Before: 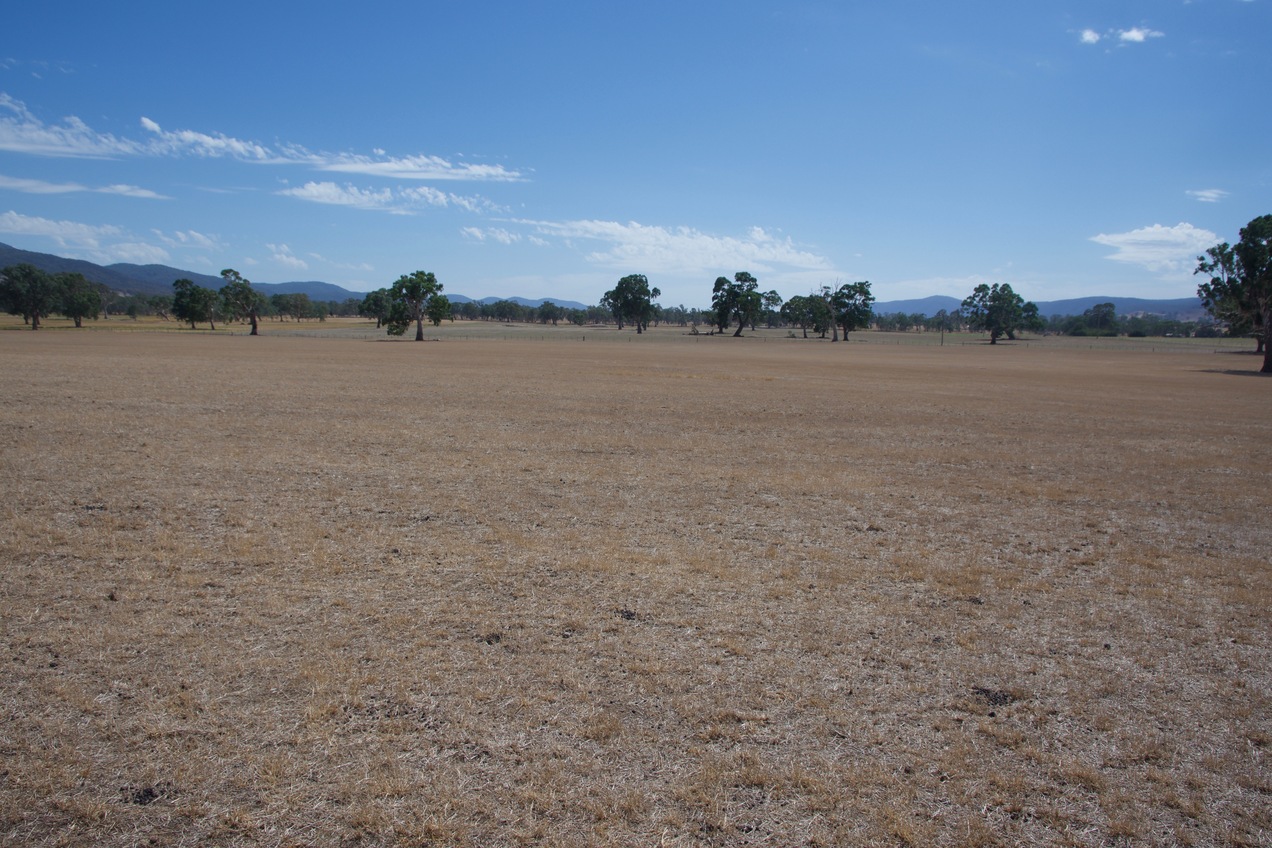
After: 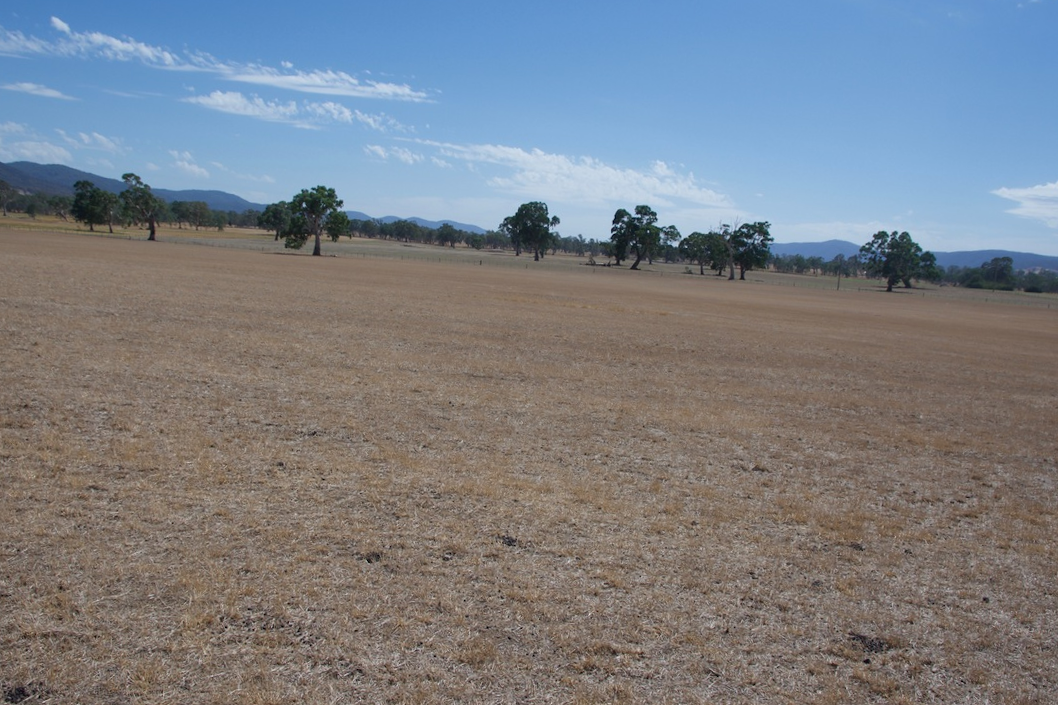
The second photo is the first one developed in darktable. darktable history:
crop and rotate: angle -3.25°, left 5.032%, top 5.21%, right 4.788%, bottom 4.616%
